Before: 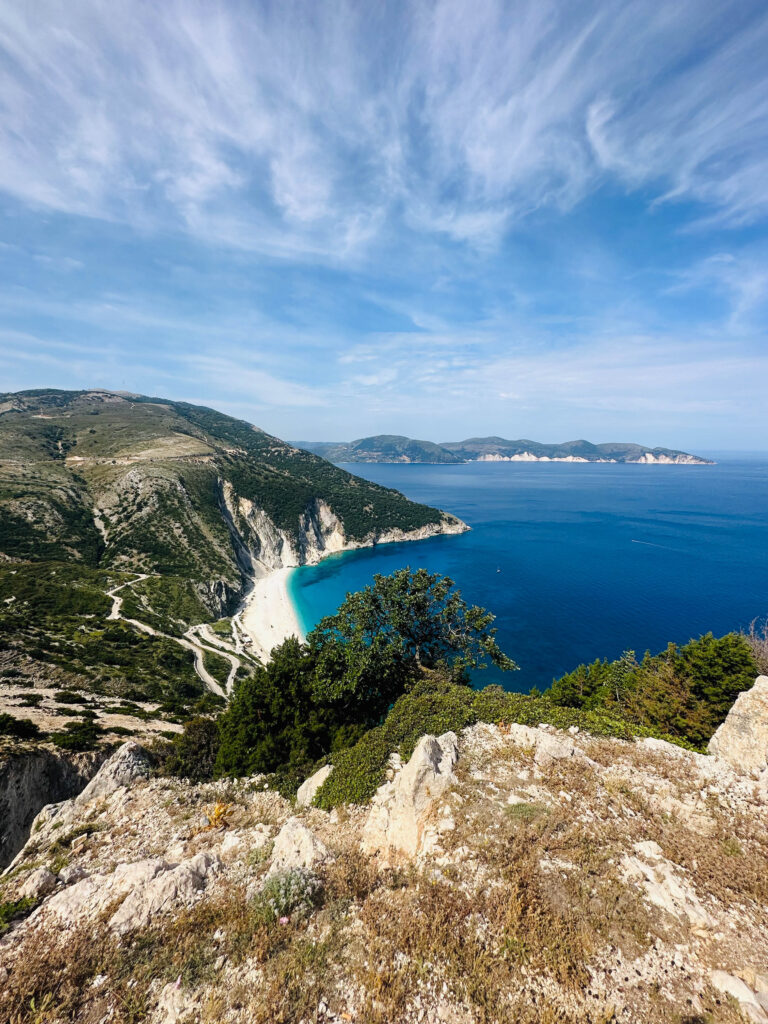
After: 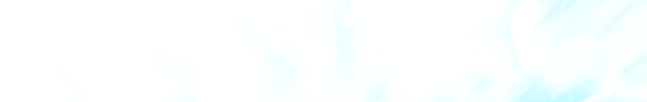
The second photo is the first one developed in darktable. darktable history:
exposure: black level correction 0, exposure 1.3 EV, compensate exposure bias true, compensate highlight preservation false
contrast brightness saturation: saturation 0.13
crop and rotate: left 9.644%, top 9.491%, right 6.021%, bottom 80.509%
base curve: curves: ch0 [(0, 0.003) (0.001, 0.002) (0.006, 0.004) (0.02, 0.022) (0.048, 0.086) (0.094, 0.234) (0.162, 0.431) (0.258, 0.629) (0.385, 0.8) (0.548, 0.918) (0.751, 0.988) (1, 1)], preserve colors none
